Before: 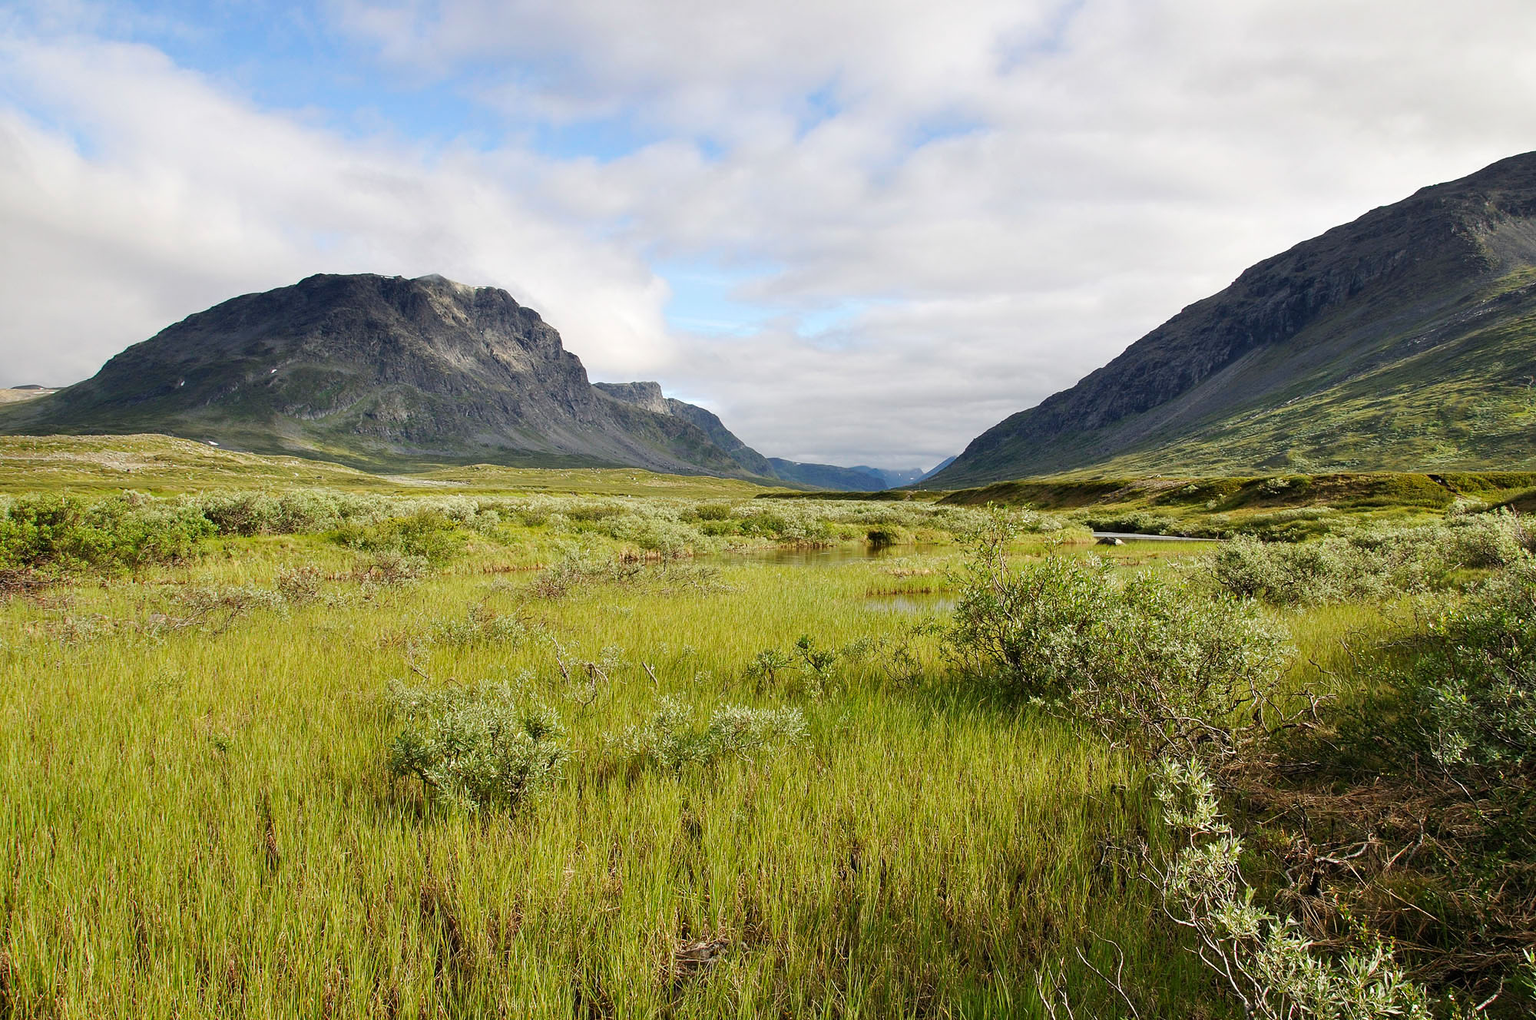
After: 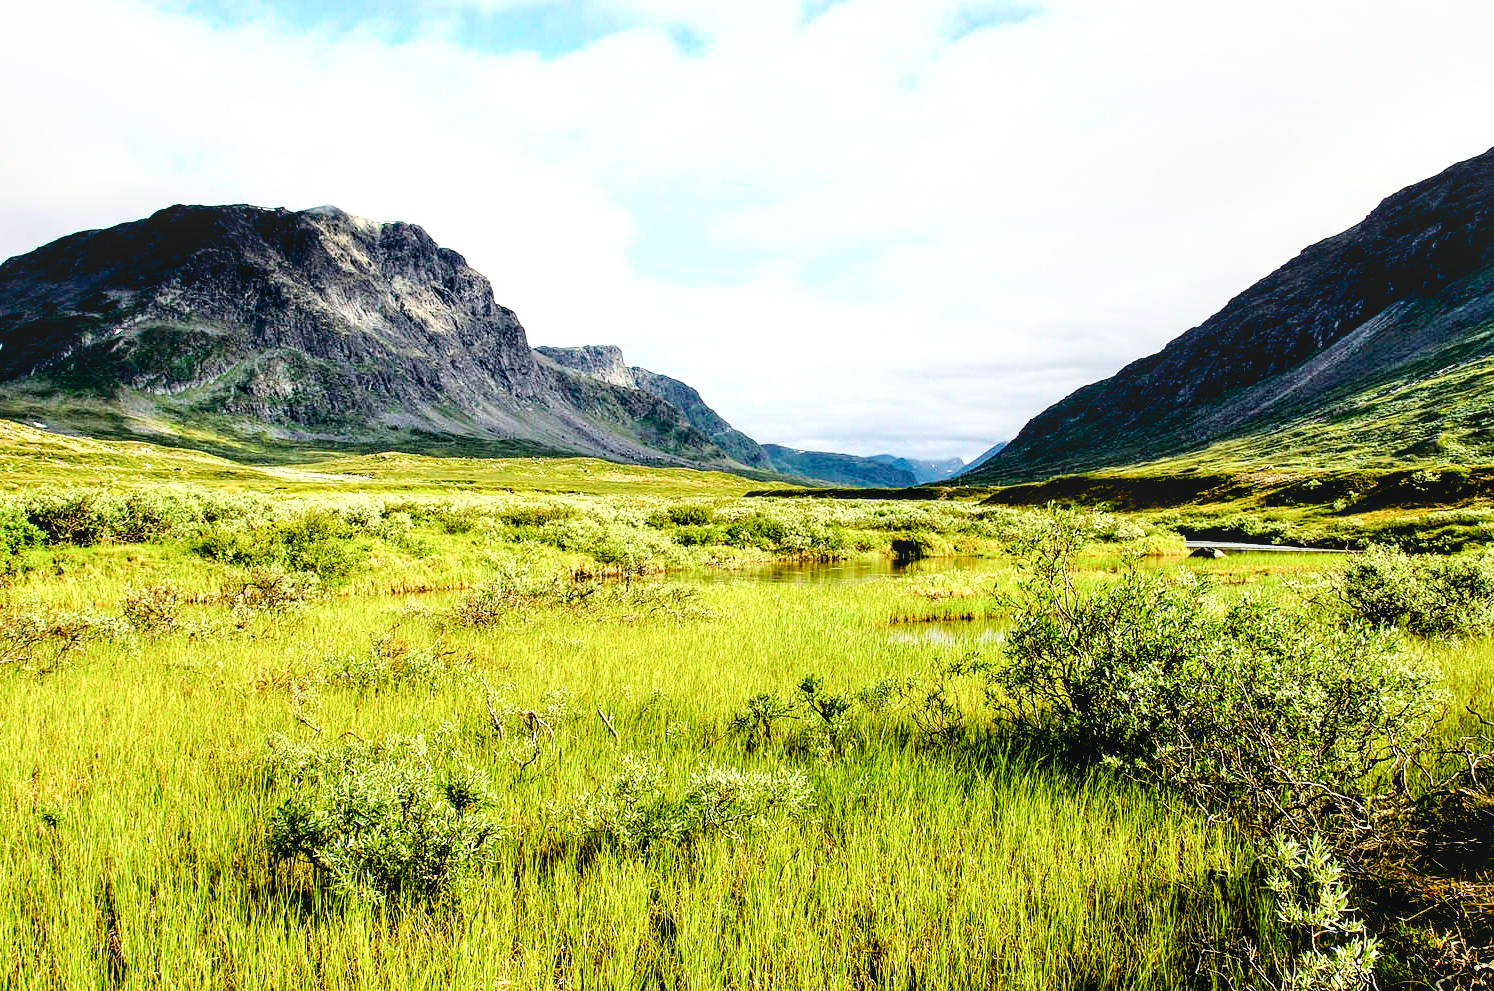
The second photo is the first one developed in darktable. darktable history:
crop and rotate: left 11.914%, top 11.471%, right 13.346%, bottom 13.886%
filmic rgb: black relative exposure -5.15 EV, white relative exposure 3.98 EV, hardness 2.89, contrast 1.097
exposure: black level correction 0.031, exposure 0.323 EV, compensate exposure bias true, compensate highlight preservation false
local contrast: on, module defaults
shadows and highlights: radius 47.49, white point adjustment 6.67, compress 79.46%, soften with gaussian
tone curve: curves: ch0 [(0, 0.018) (0.162, 0.128) (0.434, 0.478) (0.667, 0.785) (0.819, 0.943) (1, 0.991)]; ch1 [(0, 0) (0.402, 0.36) (0.476, 0.449) (0.506, 0.505) (0.523, 0.518) (0.582, 0.586) (0.641, 0.668) (0.7, 0.741) (1, 1)]; ch2 [(0, 0) (0.416, 0.403) (0.483, 0.472) (0.503, 0.505) (0.521, 0.519) (0.547, 0.561) (0.597, 0.643) (0.699, 0.759) (0.997, 0.858)], color space Lab, independent channels, preserve colors none
